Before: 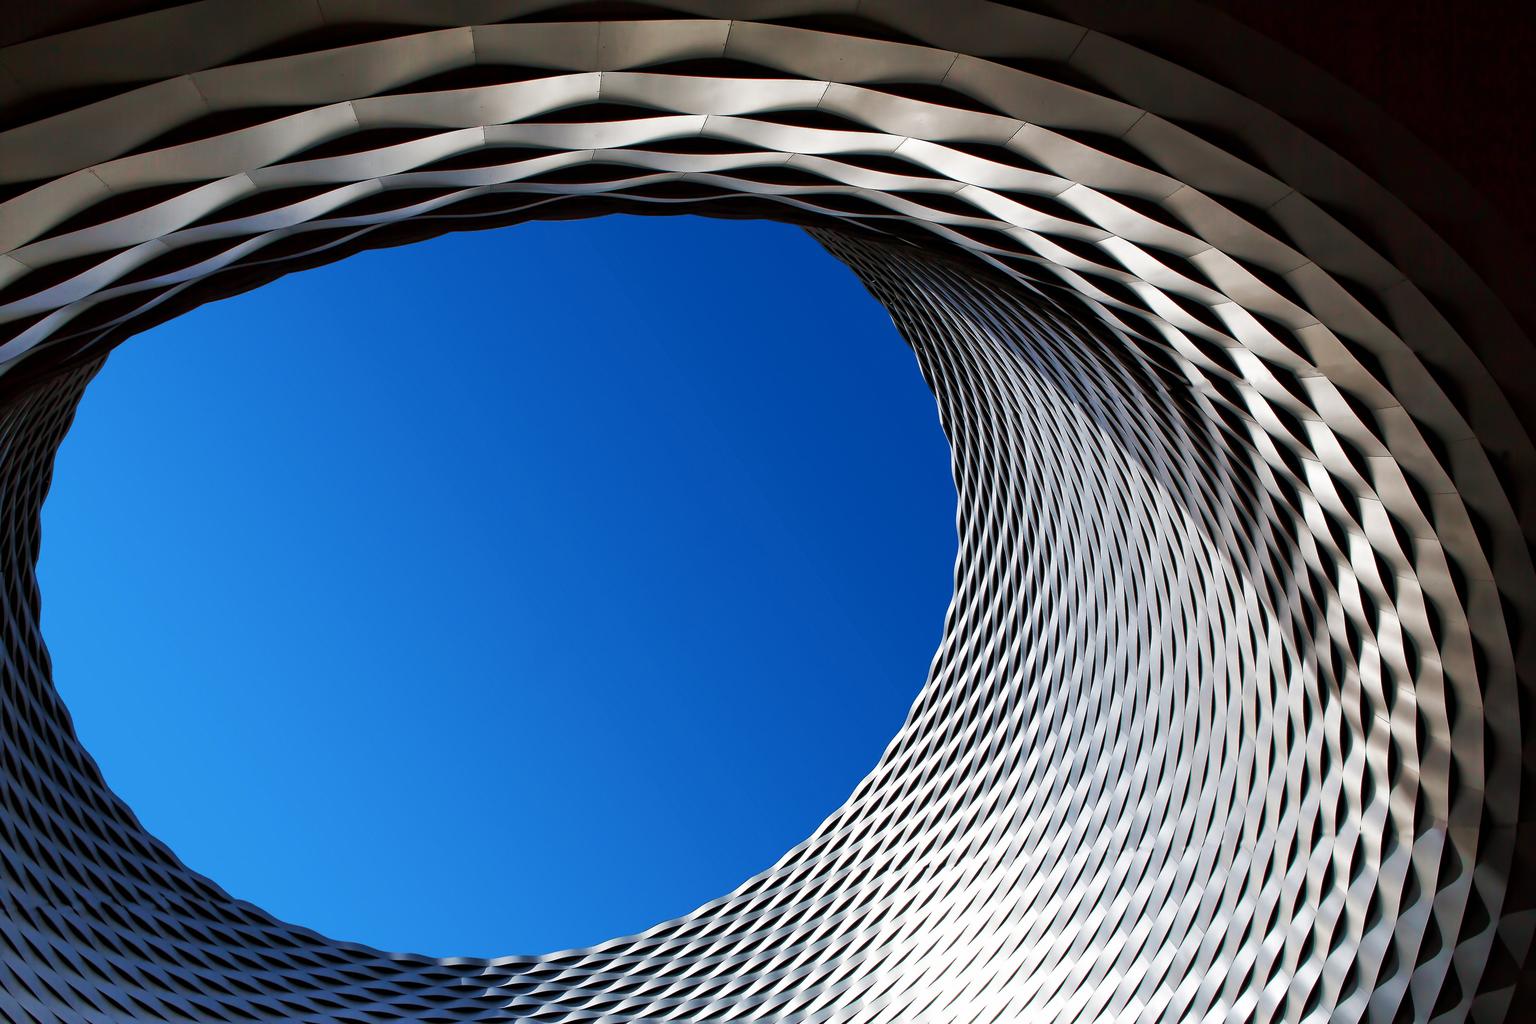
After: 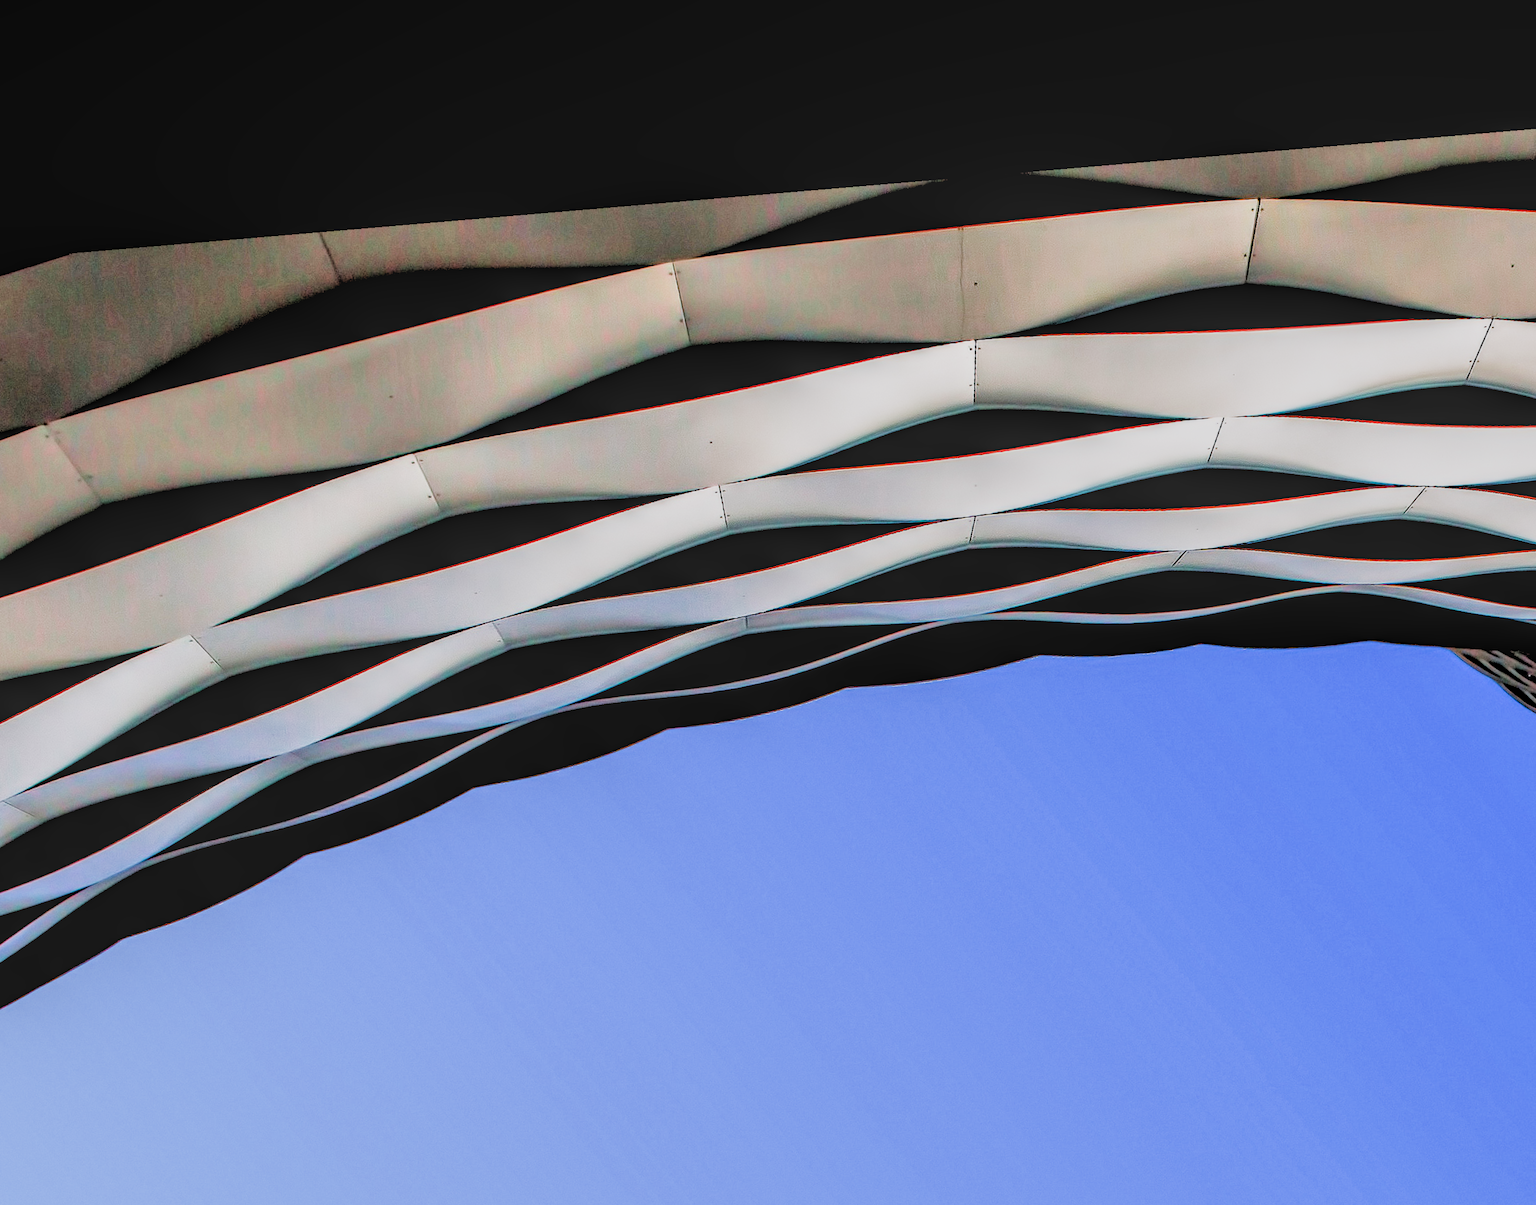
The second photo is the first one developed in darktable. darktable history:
rgb levels: levels [[0.027, 0.429, 0.996], [0, 0.5, 1], [0, 0.5, 1]]
filmic rgb: black relative exposure -5 EV, hardness 2.88, contrast 1.3, highlights saturation mix -30%
contrast equalizer: octaves 7, y [[0.6 ×6], [0.55 ×6], [0 ×6], [0 ×6], [0 ×6]], mix 0.15
rotate and perspective: rotation -4.86°, automatic cropping off
crop and rotate: left 10.817%, top 0.062%, right 47.194%, bottom 53.626%
exposure: black level correction 0.001, exposure 1.822 EV, compensate exposure bias true, compensate highlight preservation false
local contrast: highlights 0%, shadows 0%, detail 133%
white balance: red 1.009, blue 1.027
